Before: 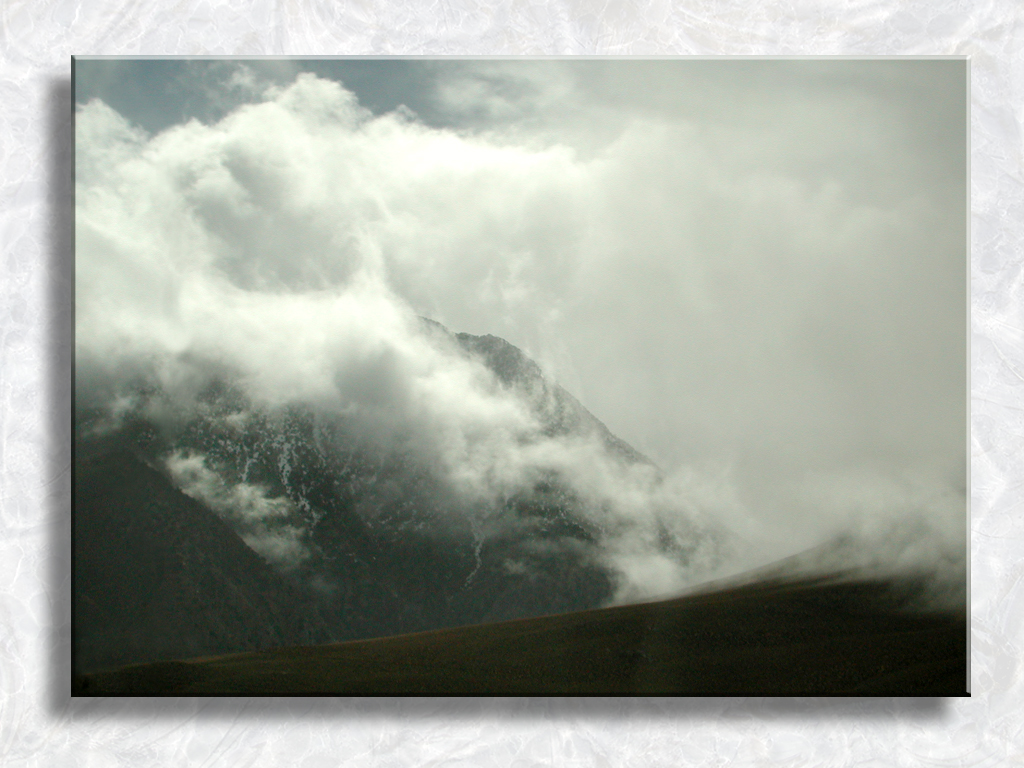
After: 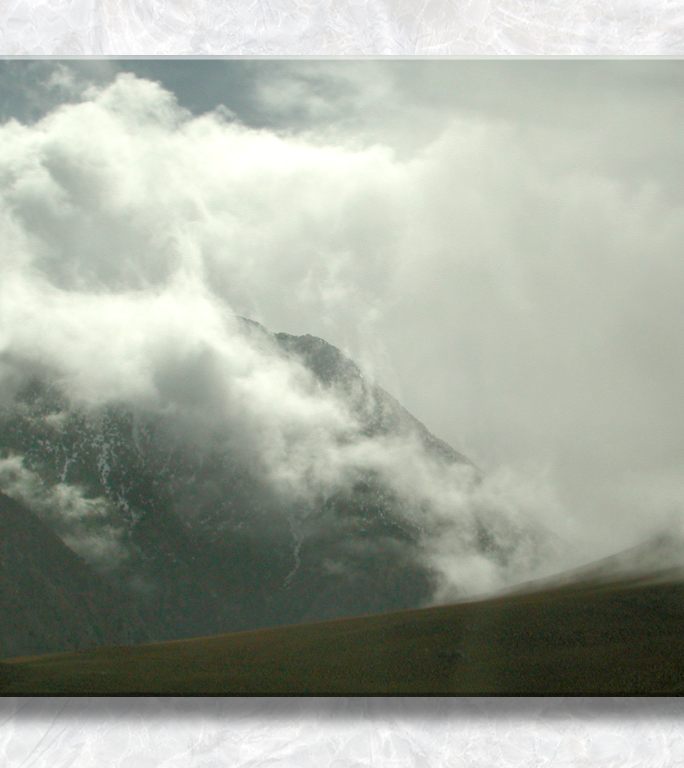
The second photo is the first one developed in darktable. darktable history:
rgb curve: curves: ch0 [(0, 0) (0.072, 0.166) (0.217, 0.293) (0.414, 0.42) (1, 1)], compensate middle gray true, preserve colors basic power
crop and rotate: left 17.732%, right 15.423%
